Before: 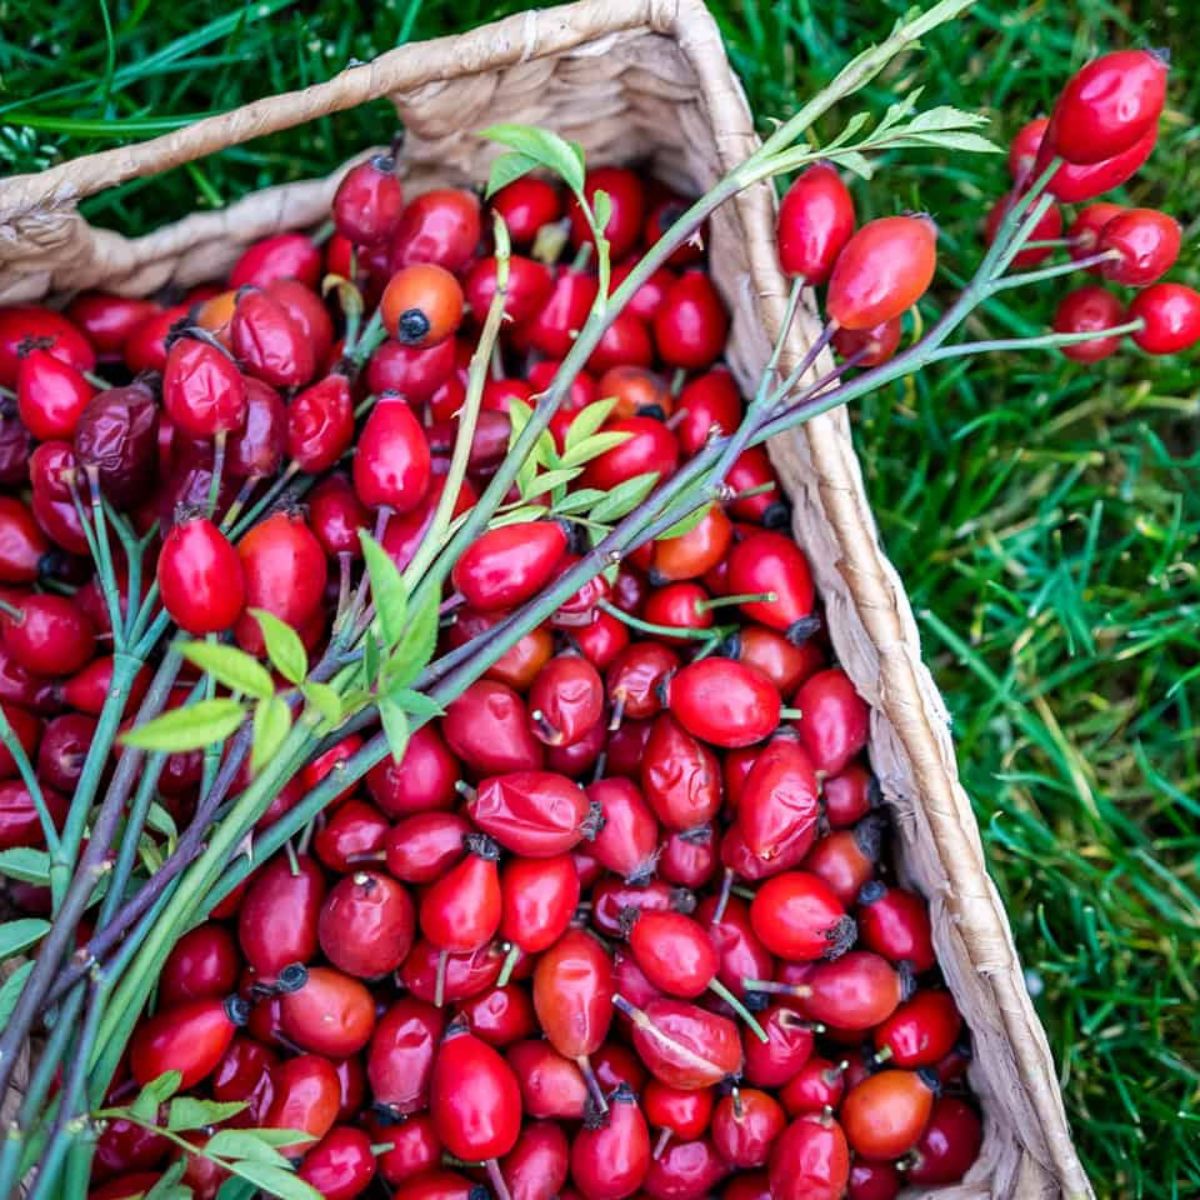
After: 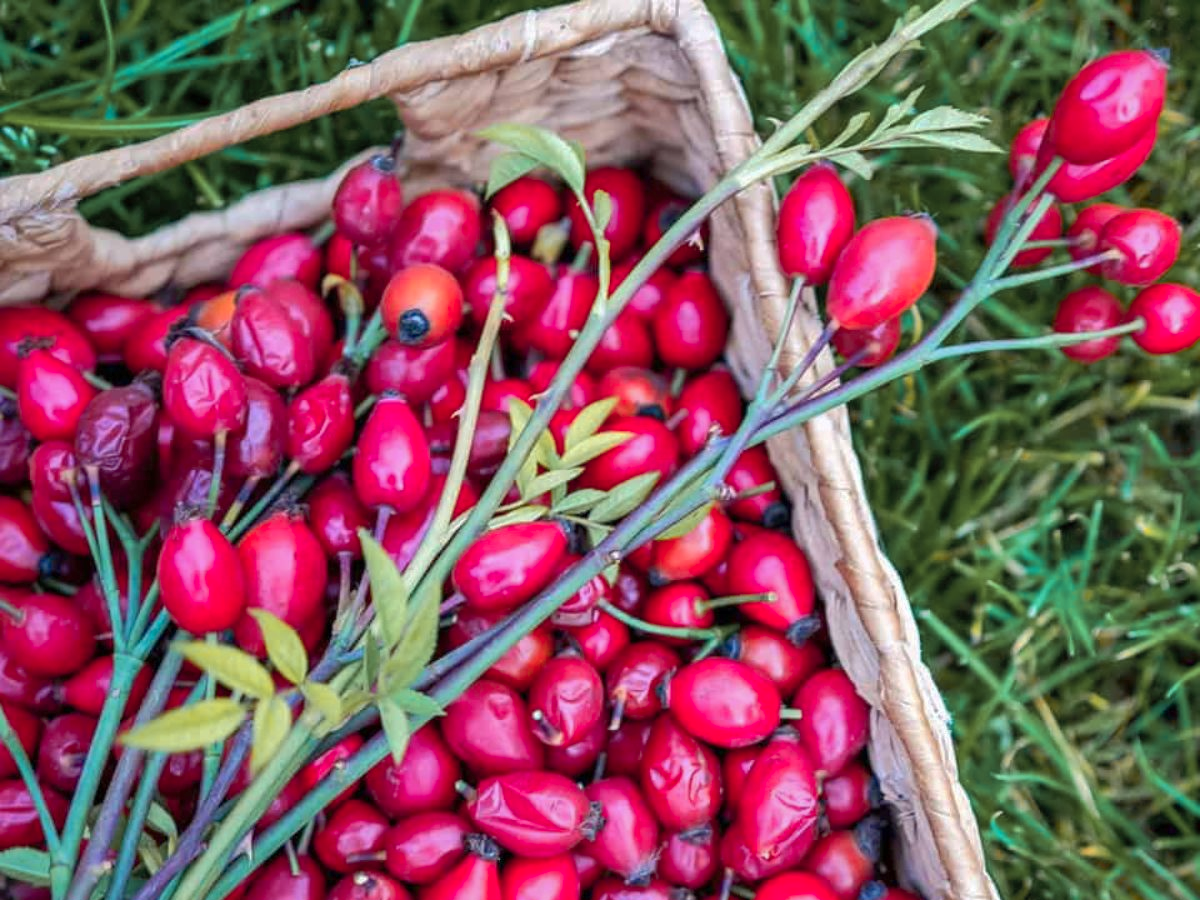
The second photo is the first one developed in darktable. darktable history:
shadows and highlights: on, module defaults
crop: bottom 24.992%
color zones: curves: ch1 [(0.263, 0.53) (0.376, 0.287) (0.487, 0.512) (0.748, 0.547) (1, 0.513)]; ch2 [(0.262, 0.45) (0.751, 0.477)]
